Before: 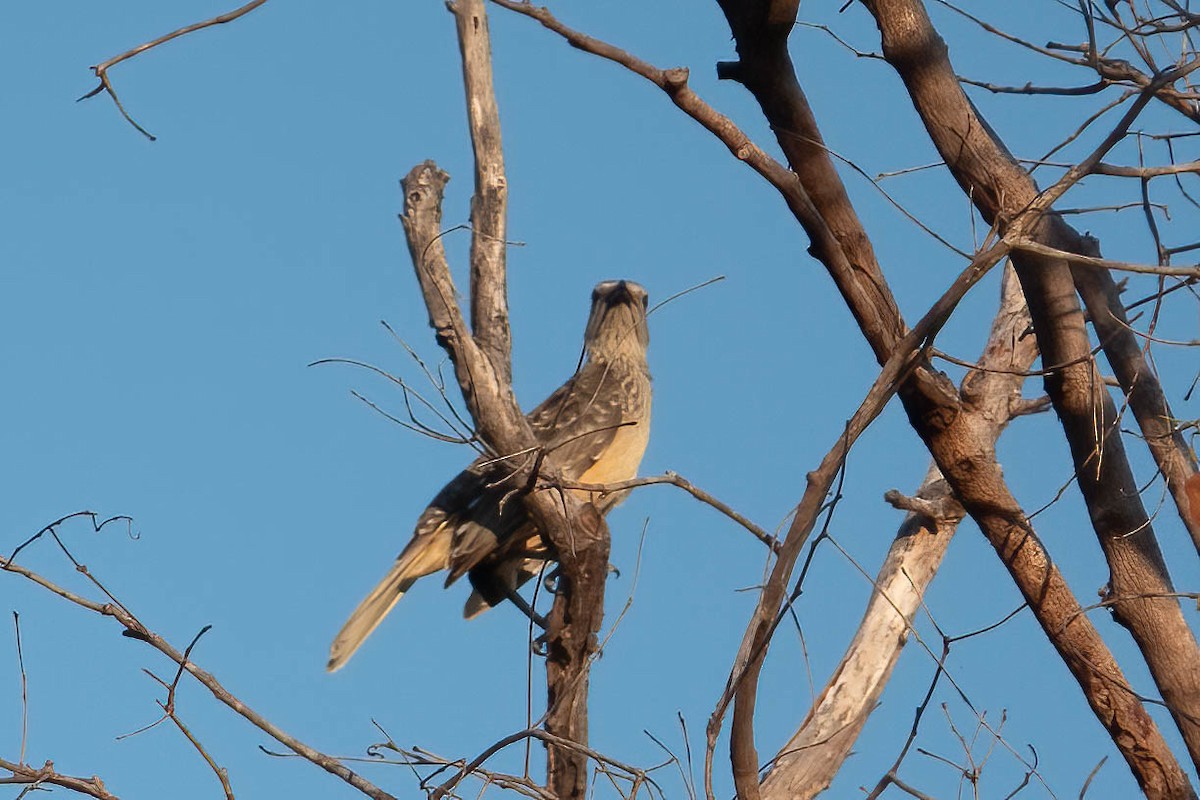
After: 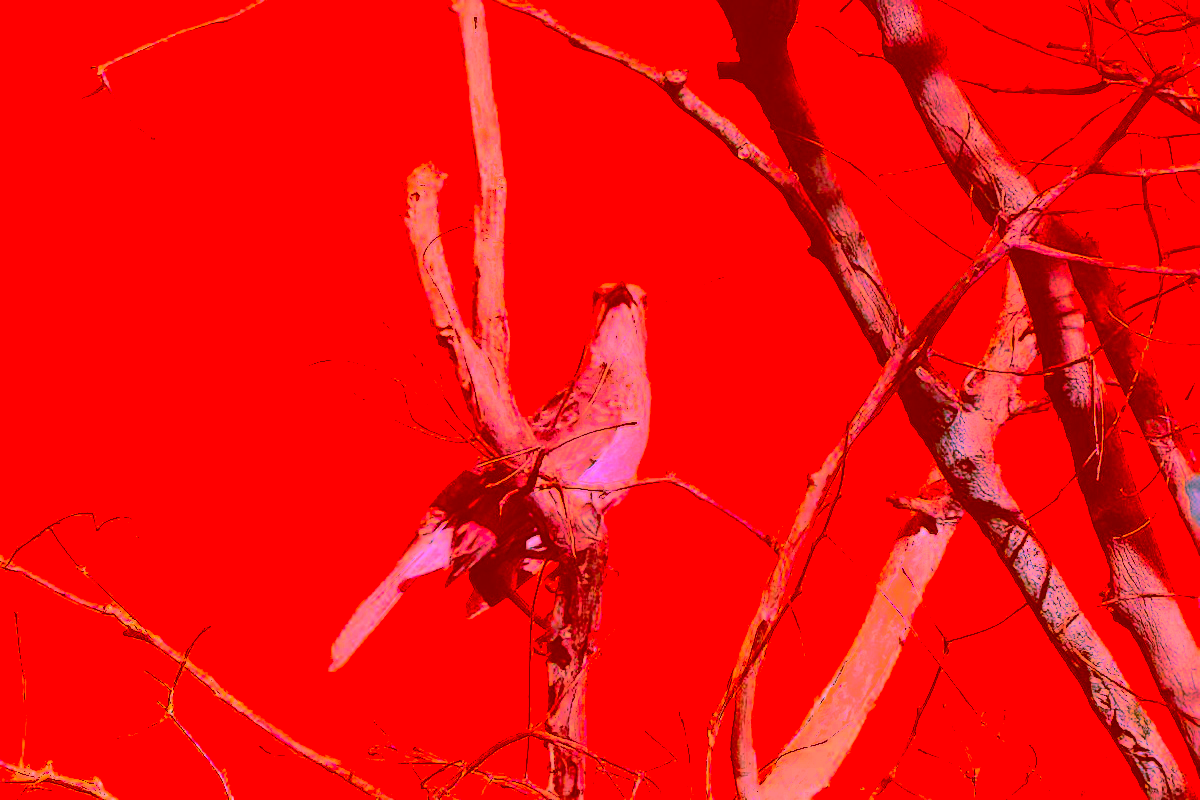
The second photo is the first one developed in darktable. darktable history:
color correction: highlights a* -39.68, highlights b* -40, shadows a* -40, shadows b* -40, saturation -3
contrast brightness saturation: saturation -0.05
base curve: curves: ch0 [(0, 0) (0.028, 0.03) (0.121, 0.232) (0.46, 0.748) (0.859, 0.968) (1, 1)], preserve colors none
shadows and highlights: shadows -90, highlights 90, soften with gaussian
sharpen: on, module defaults
